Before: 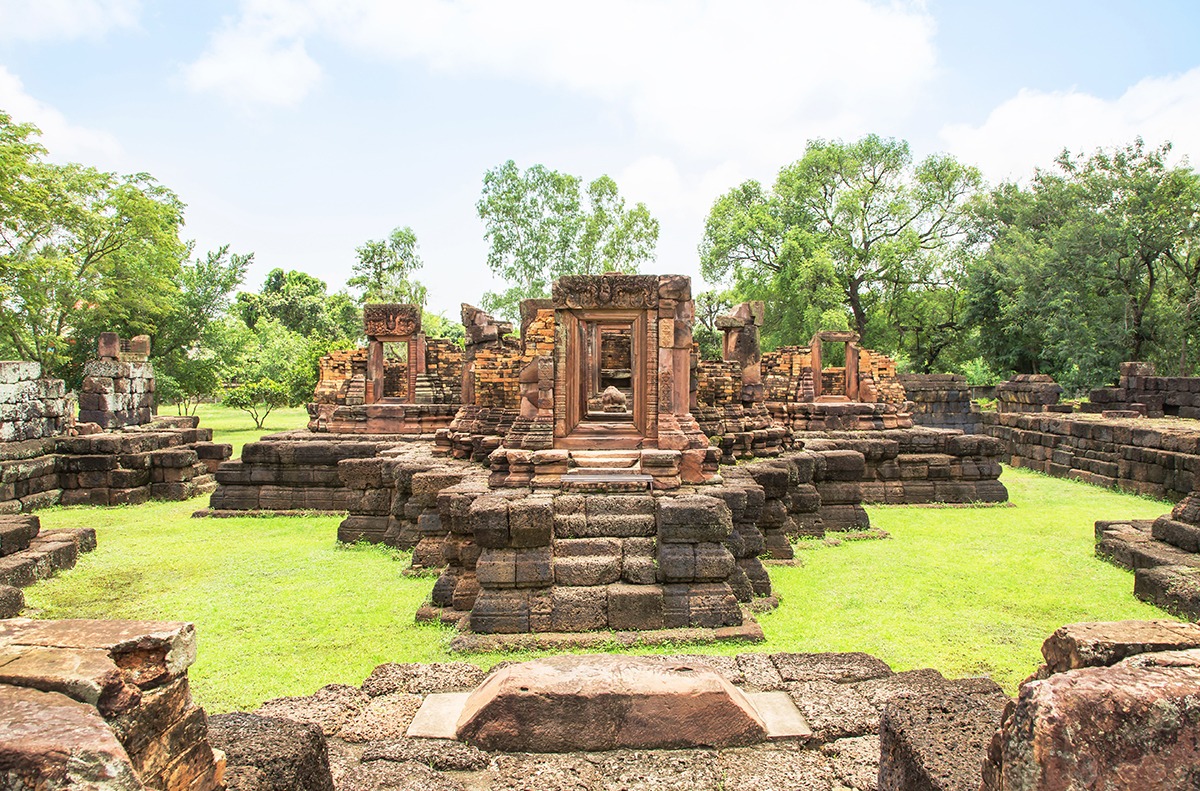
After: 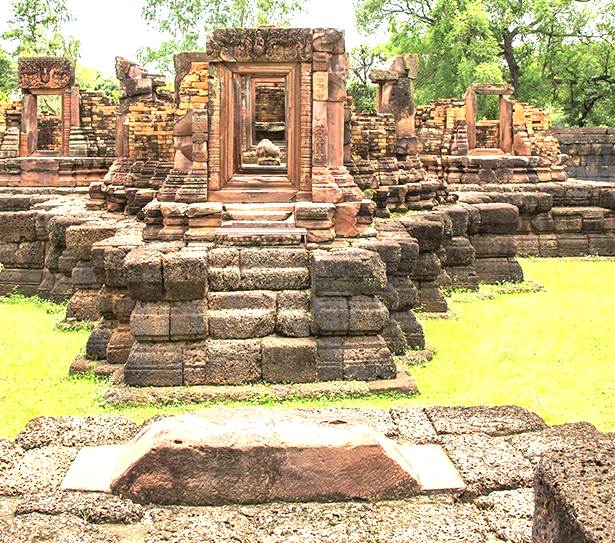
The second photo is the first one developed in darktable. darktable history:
exposure: black level correction 0, exposure 0.701 EV, compensate exposure bias true, compensate highlight preservation false
crop and rotate: left 28.882%, top 31.25%, right 19.814%
